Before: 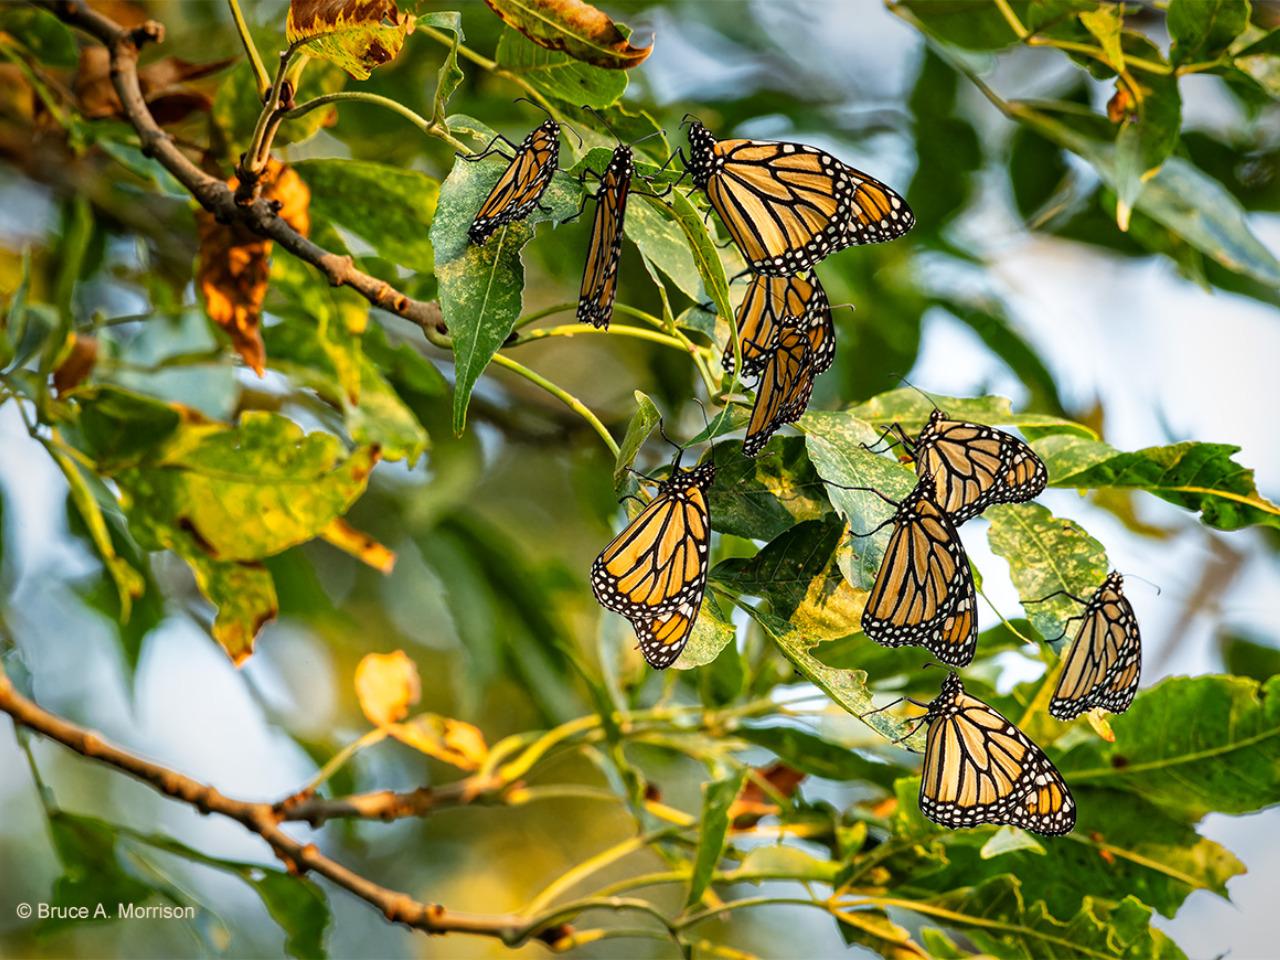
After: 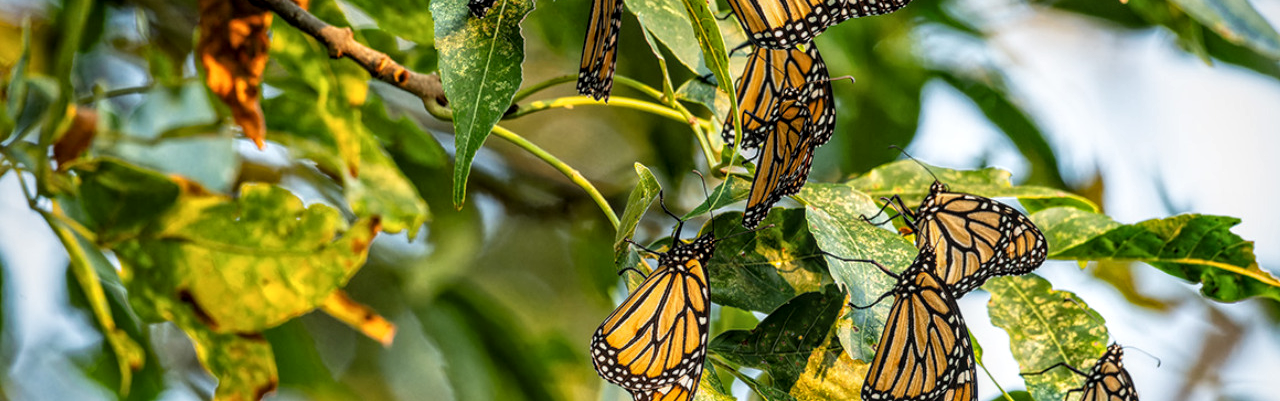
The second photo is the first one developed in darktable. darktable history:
crop and rotate: top 23.84%, bottom 34.294%
local contrast: on, module defaults
